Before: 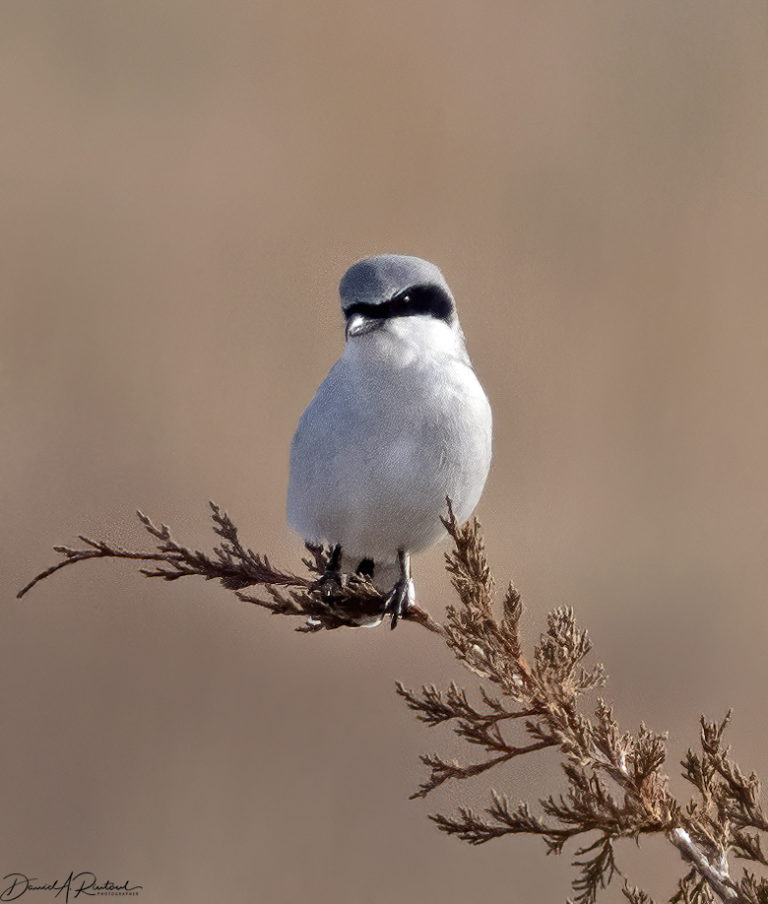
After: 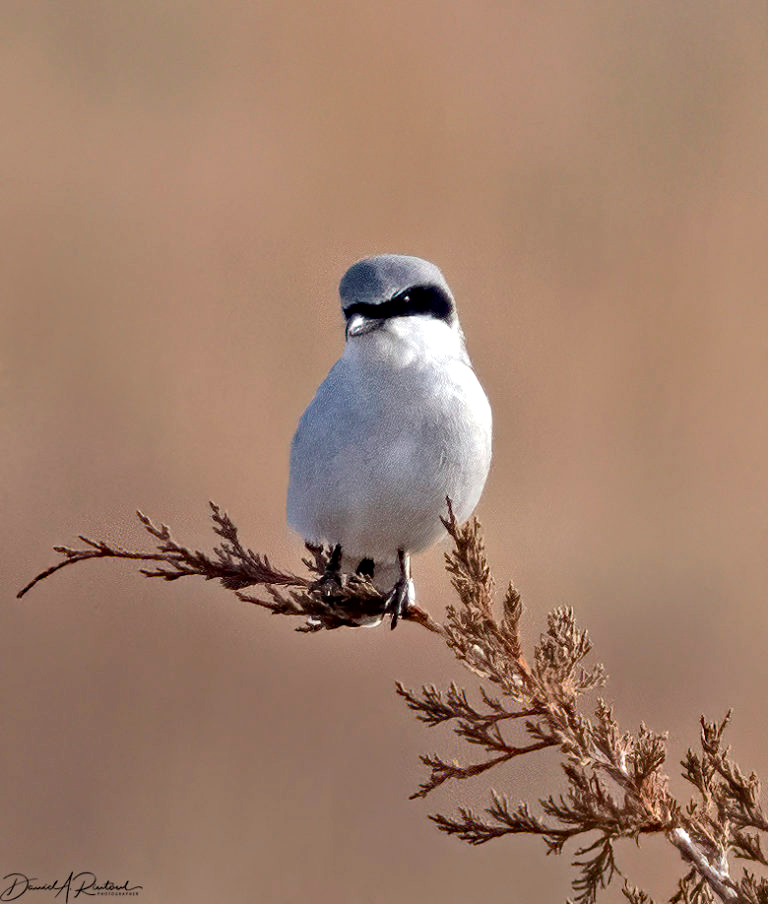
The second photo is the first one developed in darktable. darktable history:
haze removal: compatibility mode true, adaptive false
exposure: exposure 0.2 EV, compensate highlight preservation false
